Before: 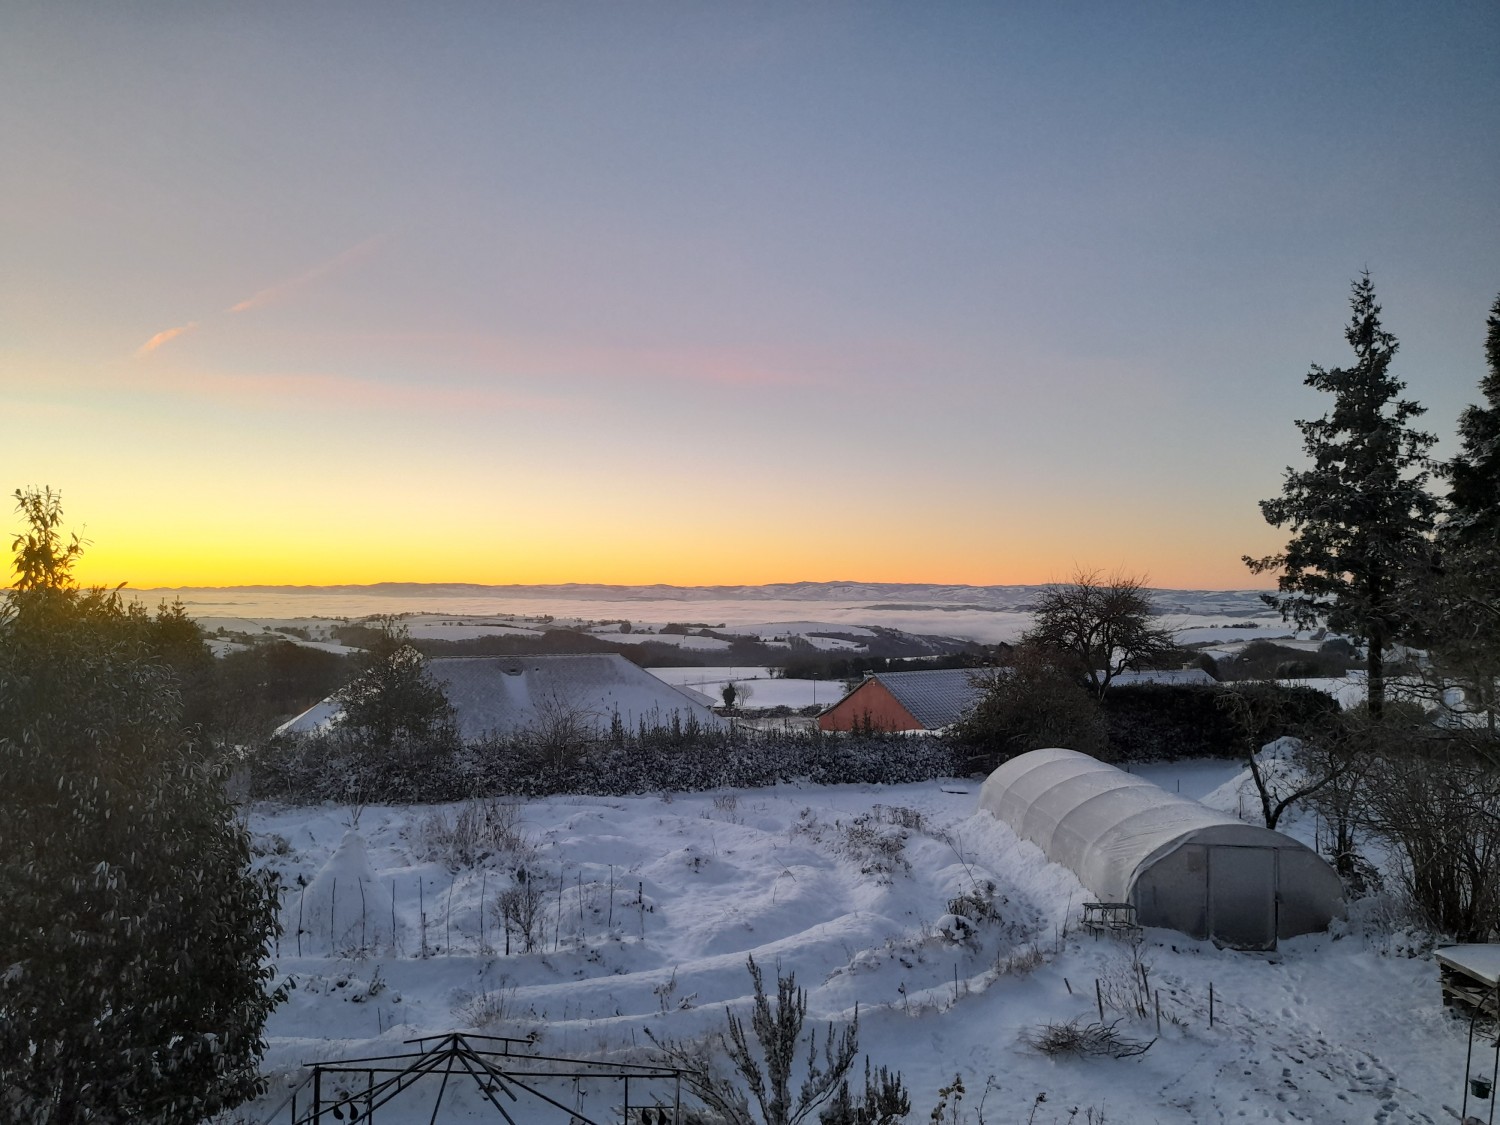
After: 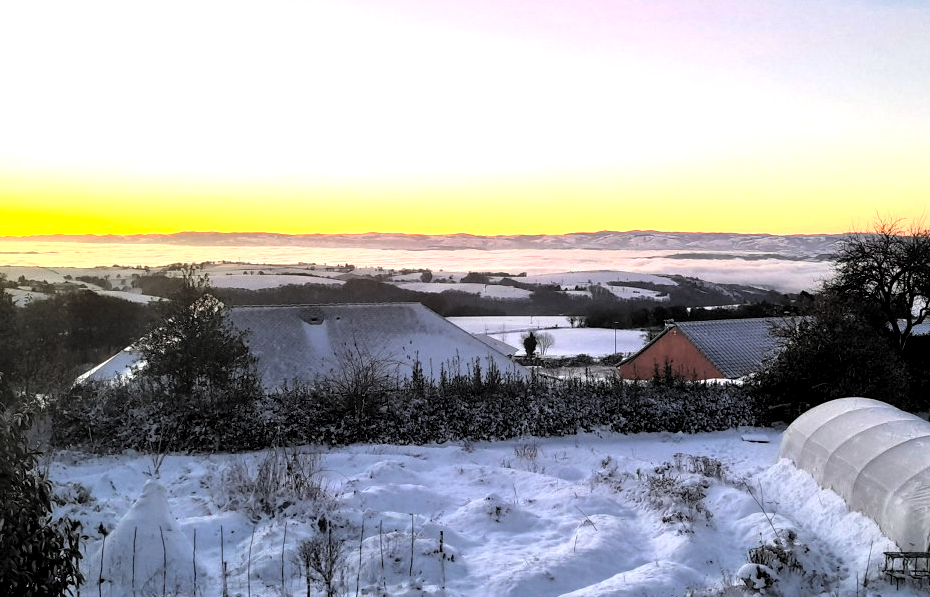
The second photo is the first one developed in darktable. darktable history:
crop: left 13.312%, top 31.28%, right 24.627%, bottom 15.582%
rgb curve: curves: ch0 [(0, 0.186) (0.314, 0.284) (0.775, 0.708) (1, 1)], compensate middle gray true, preserve colors none
rgb levels: levels [[0.034, 0.472, 0.904], [0, 0.5, 1], [0, 0.5, 1]]
exposure: black level correction 0, exposure 1.1 EV, compensate exposure bias true, compensate highlight preservation false
